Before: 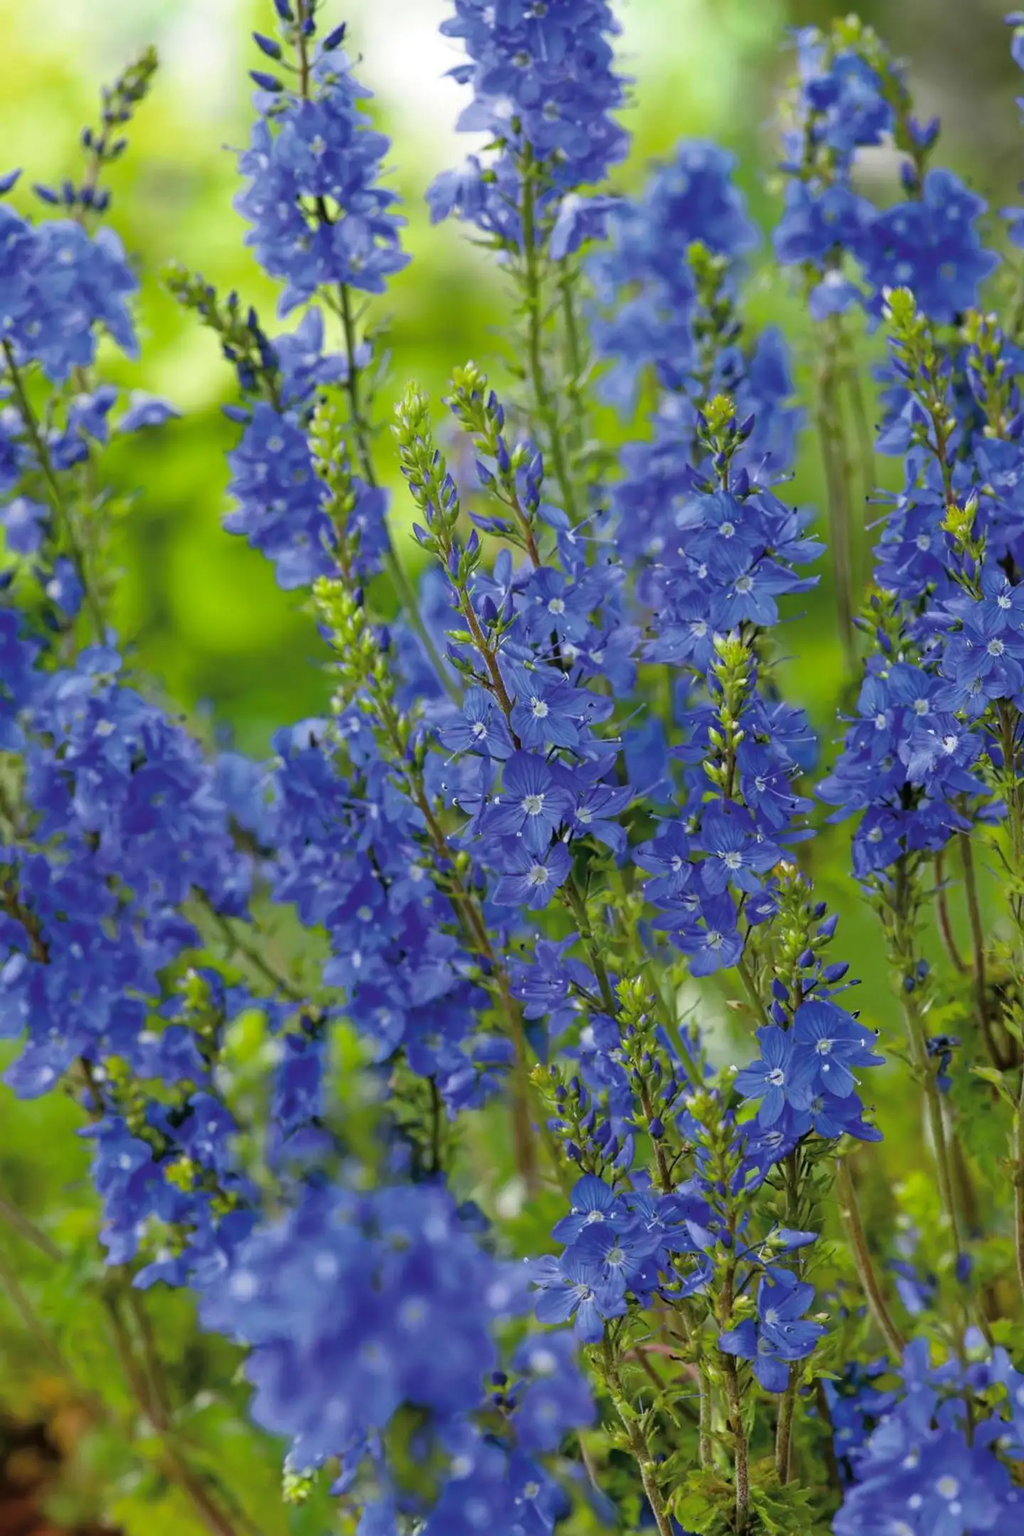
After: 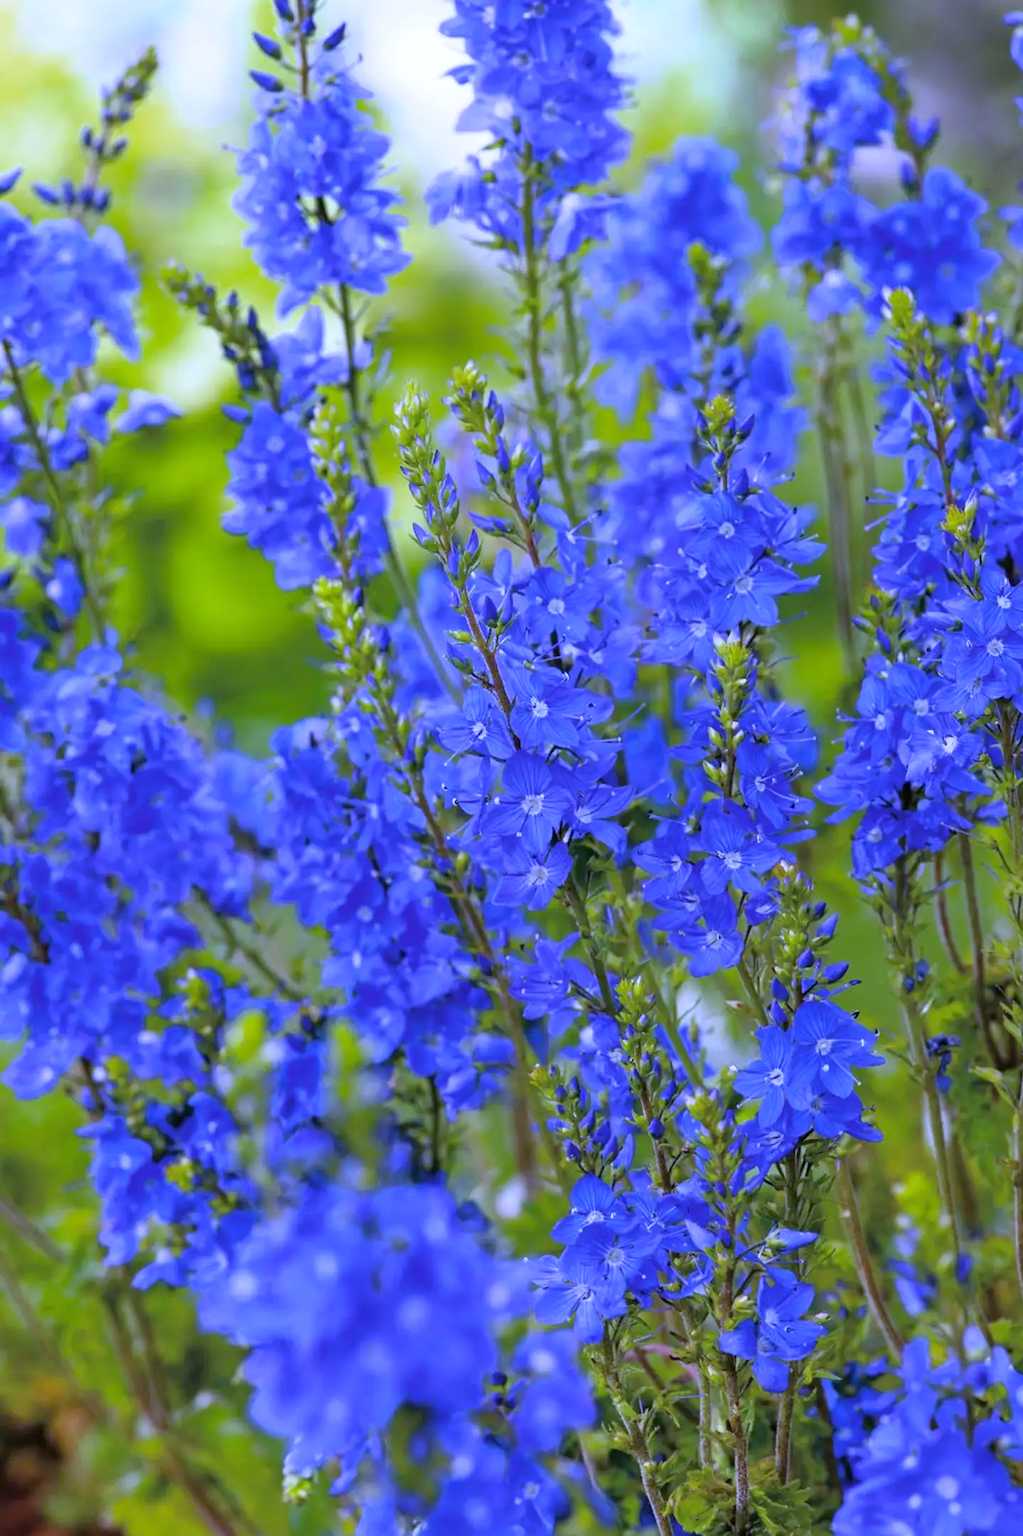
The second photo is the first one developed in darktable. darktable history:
white balance: red 0.98, blue 1.61
